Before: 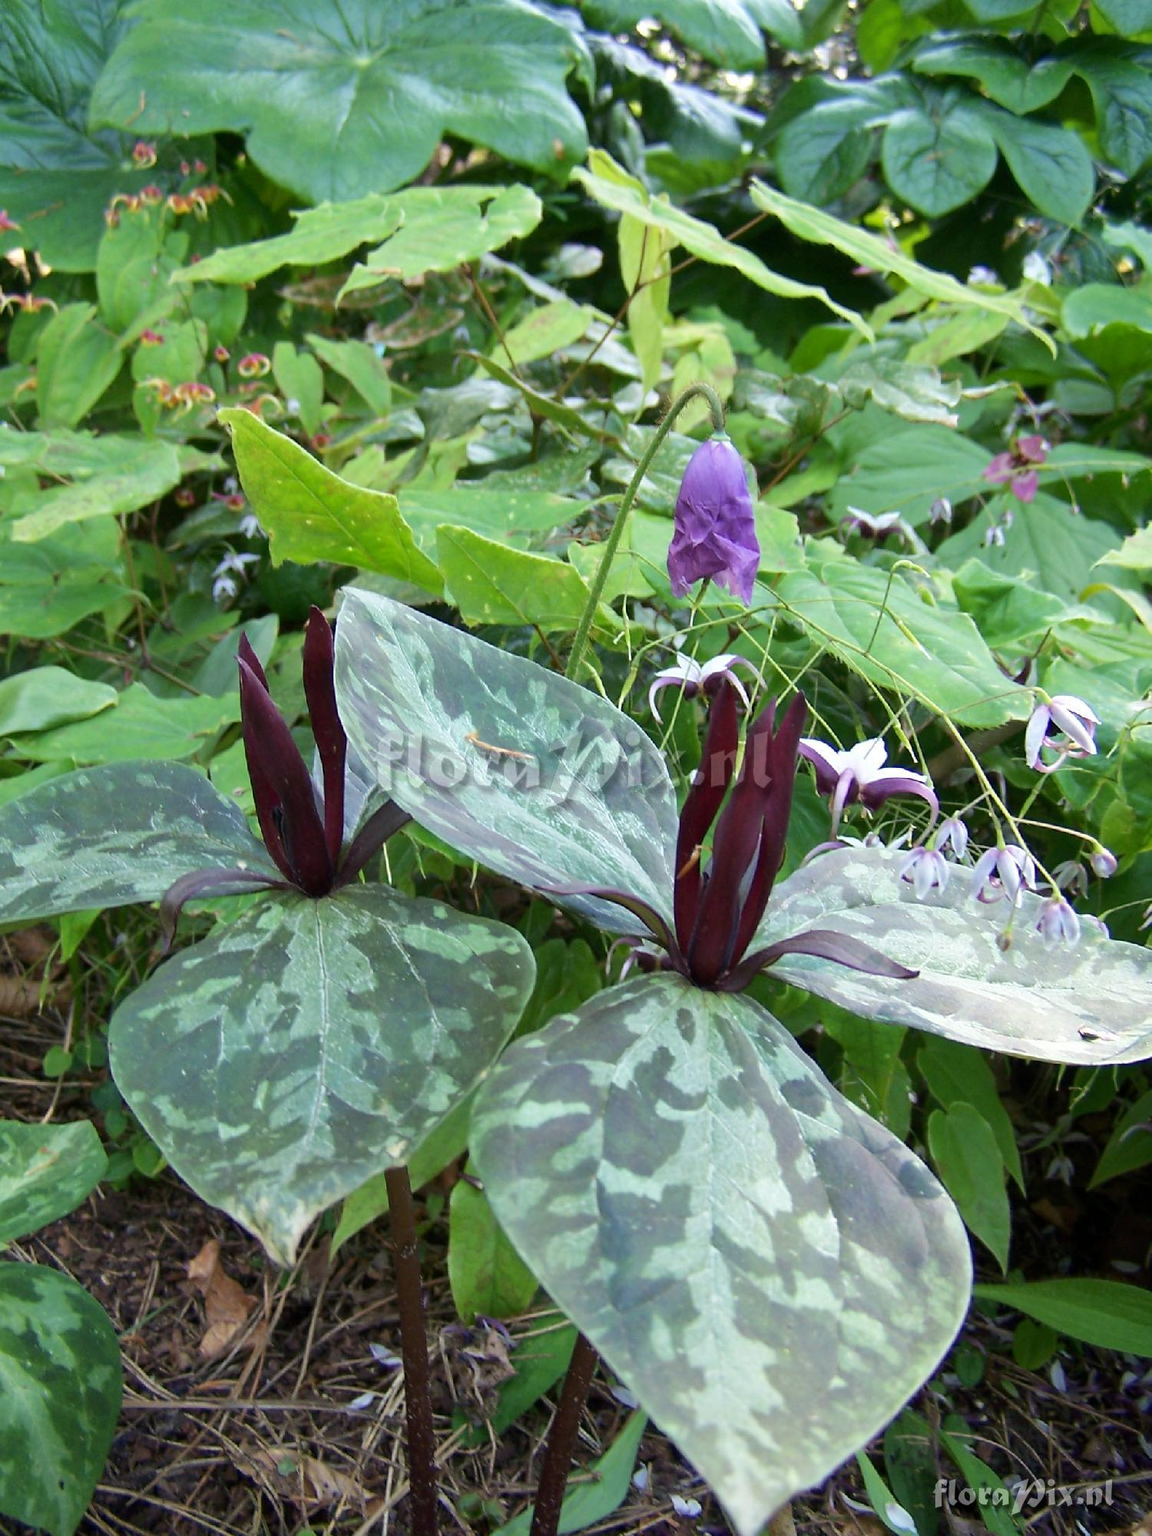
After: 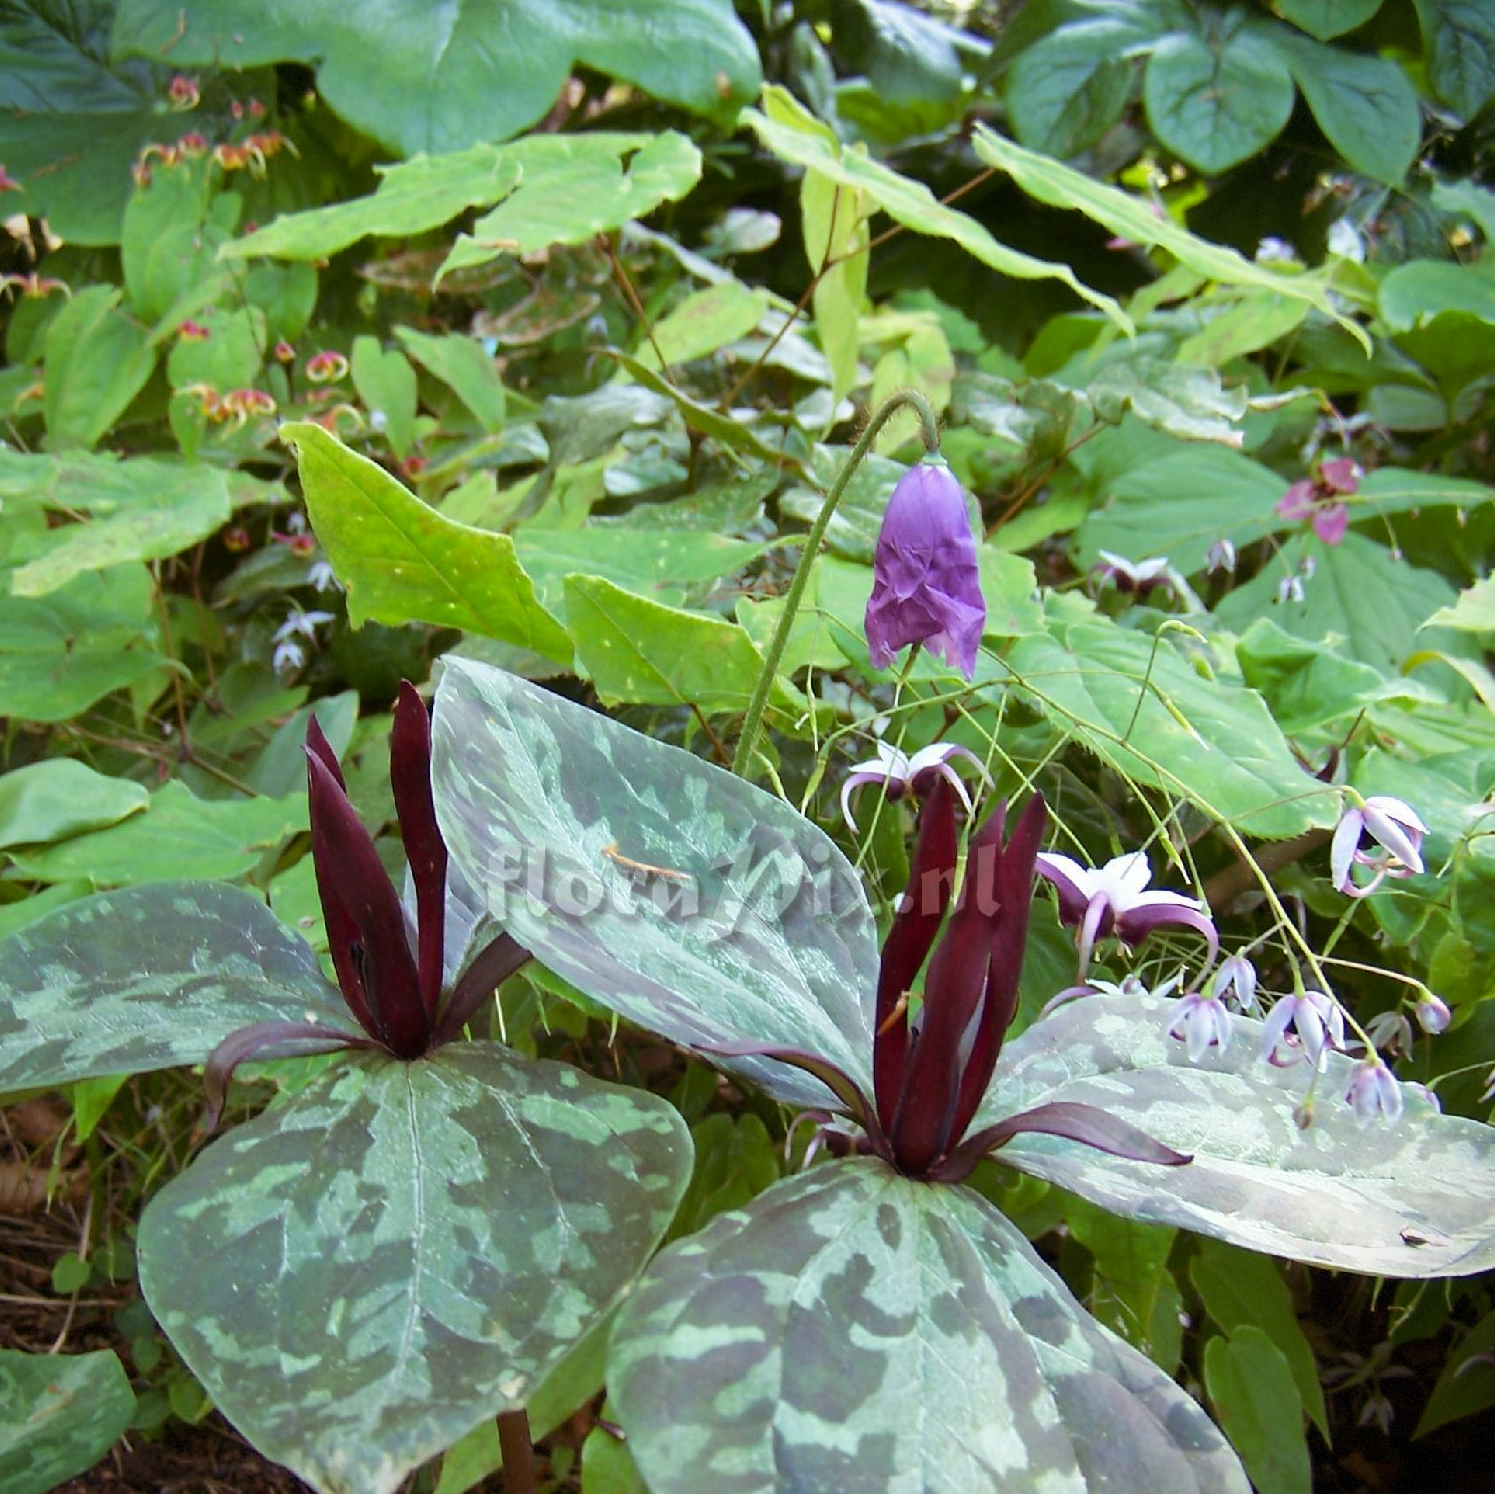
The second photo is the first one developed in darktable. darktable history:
color balance rgb: shadows lift › chroma 9.596%, shadows lift › hue 47.06°, perceptual saturation grading › global saturation 0.344%, perceptual brilliance grading › global brilliance 2.841%, perceptual brilliance grading › highlights -3.282%, perceptual brilliance grading › shadows 3.152%, global vibrance 14.327%
crop: left 0.274%, top 5.471%, bottom 19.786%
vignetting: fall-off start 91.89%, saturation -0.003, dithering 8-bit output
